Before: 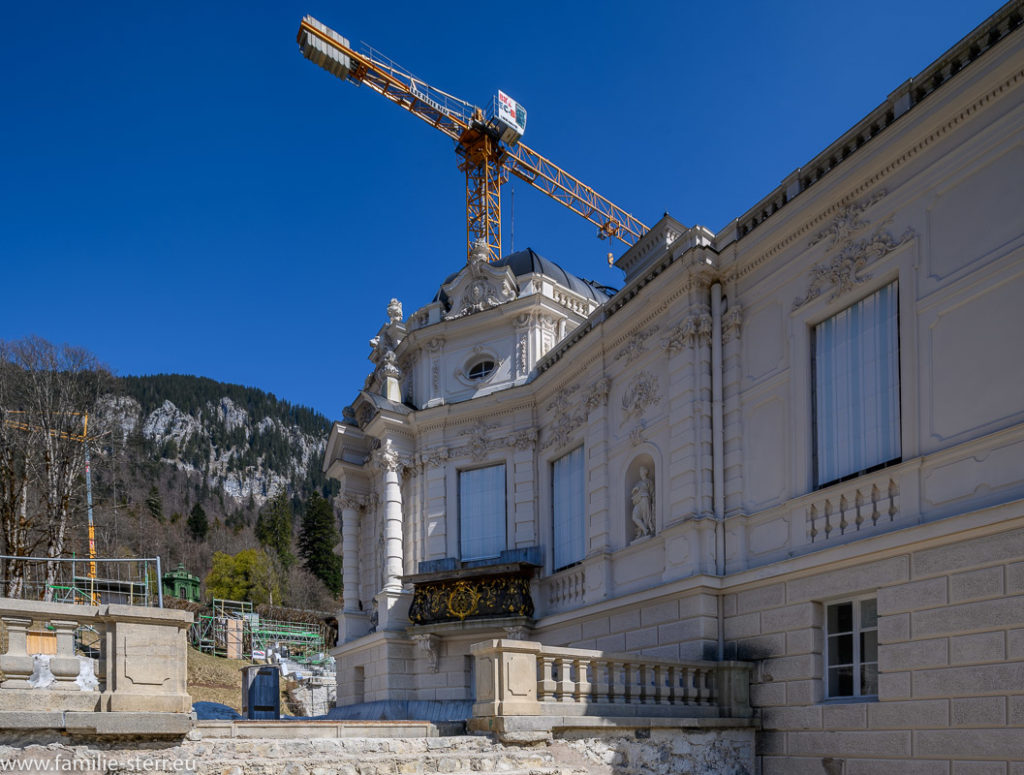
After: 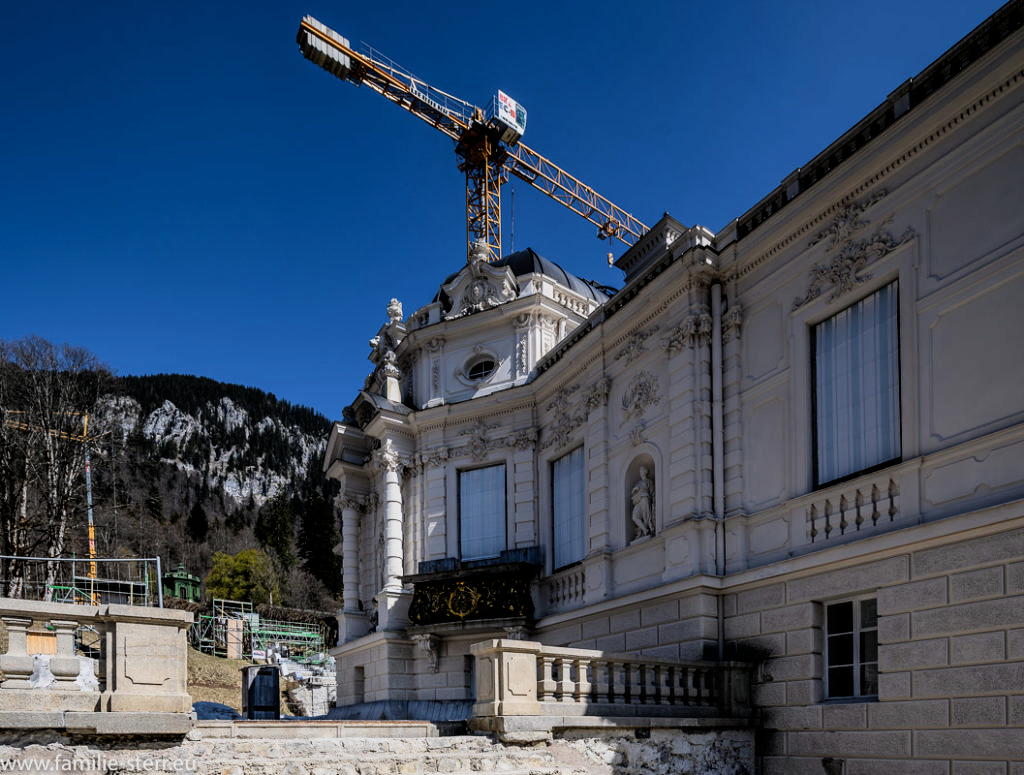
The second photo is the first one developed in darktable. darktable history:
filmic rgb: black relative exposure -5 EV, white relative exposure 3.5 EV, hardness 3.19, contrast 1.5, highlights saturation mix -50%
